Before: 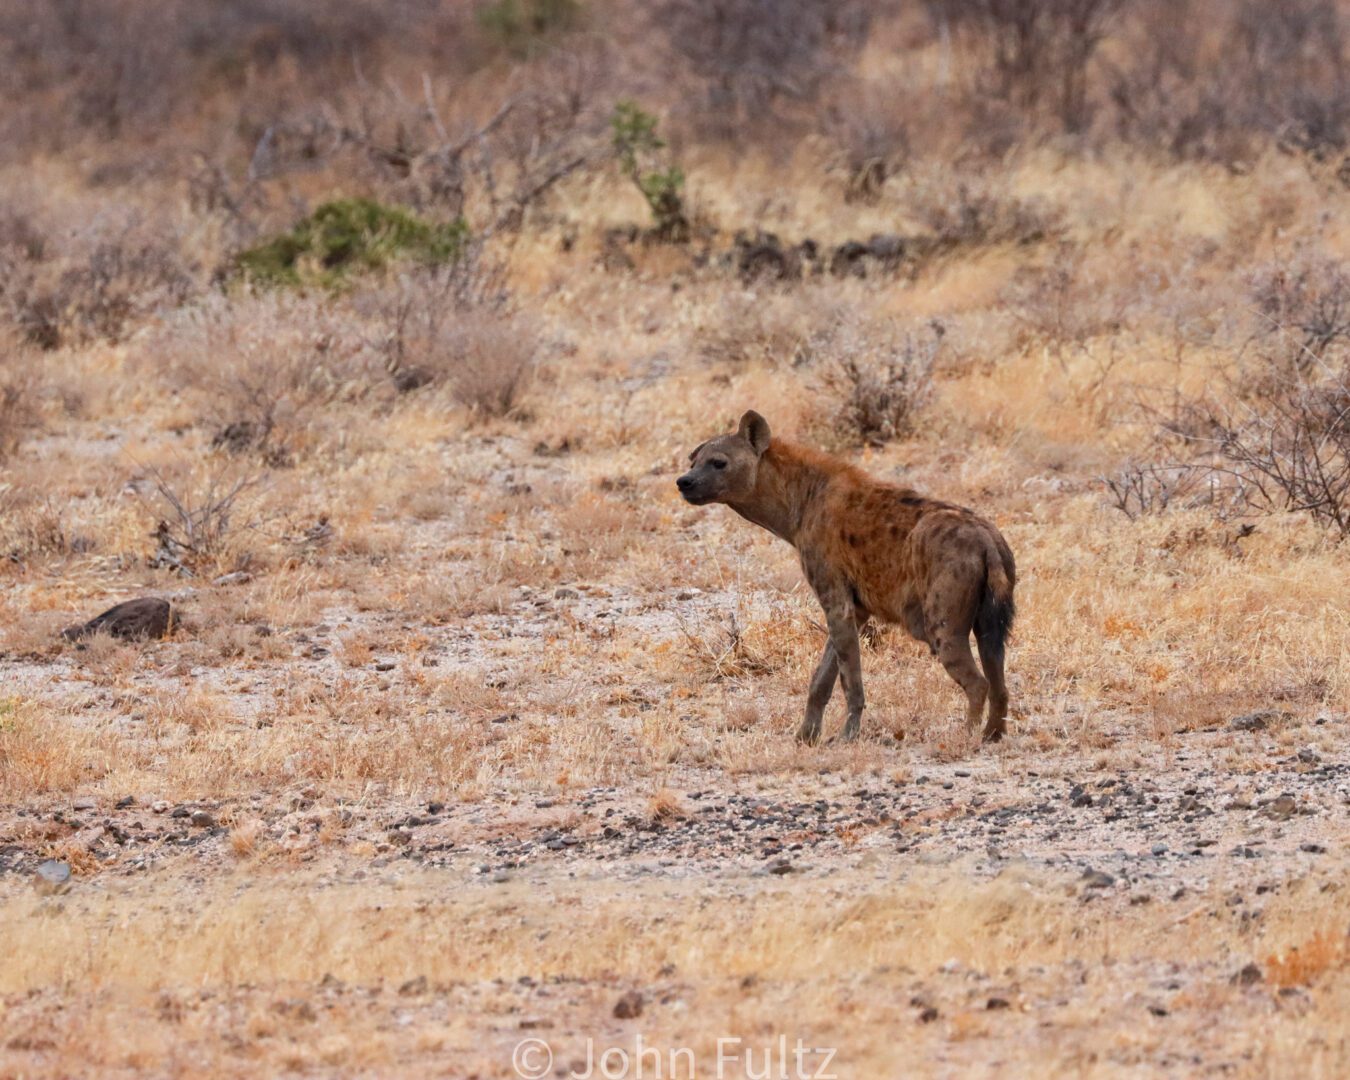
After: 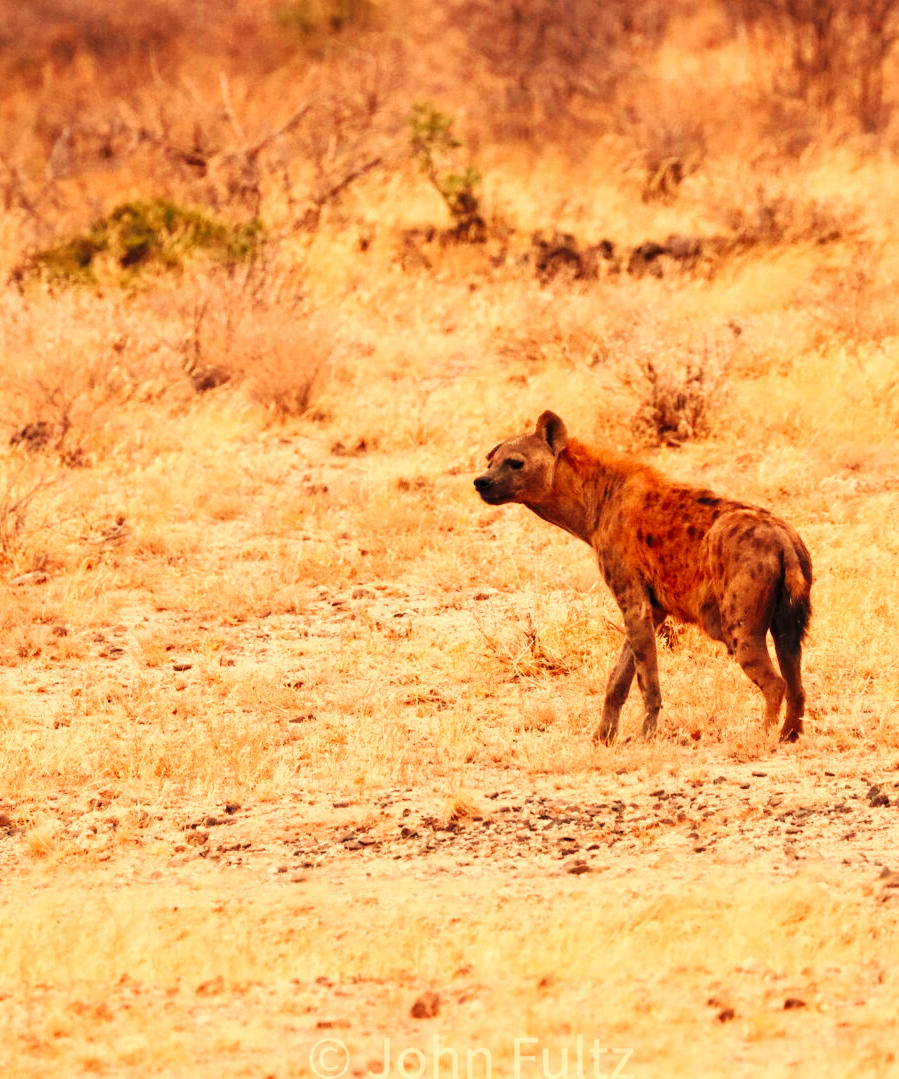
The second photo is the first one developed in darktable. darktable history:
crop and rotate: left 15.055%, right 18.278%
base curve: curves: ch0 [(0, 0) (0.032, 0.025) (0.121, 0.166) (0.206, 0.329) (0.605, 0.79) (1, 1)], preserve colors none
white balance: red 1.467, blue 0.684
